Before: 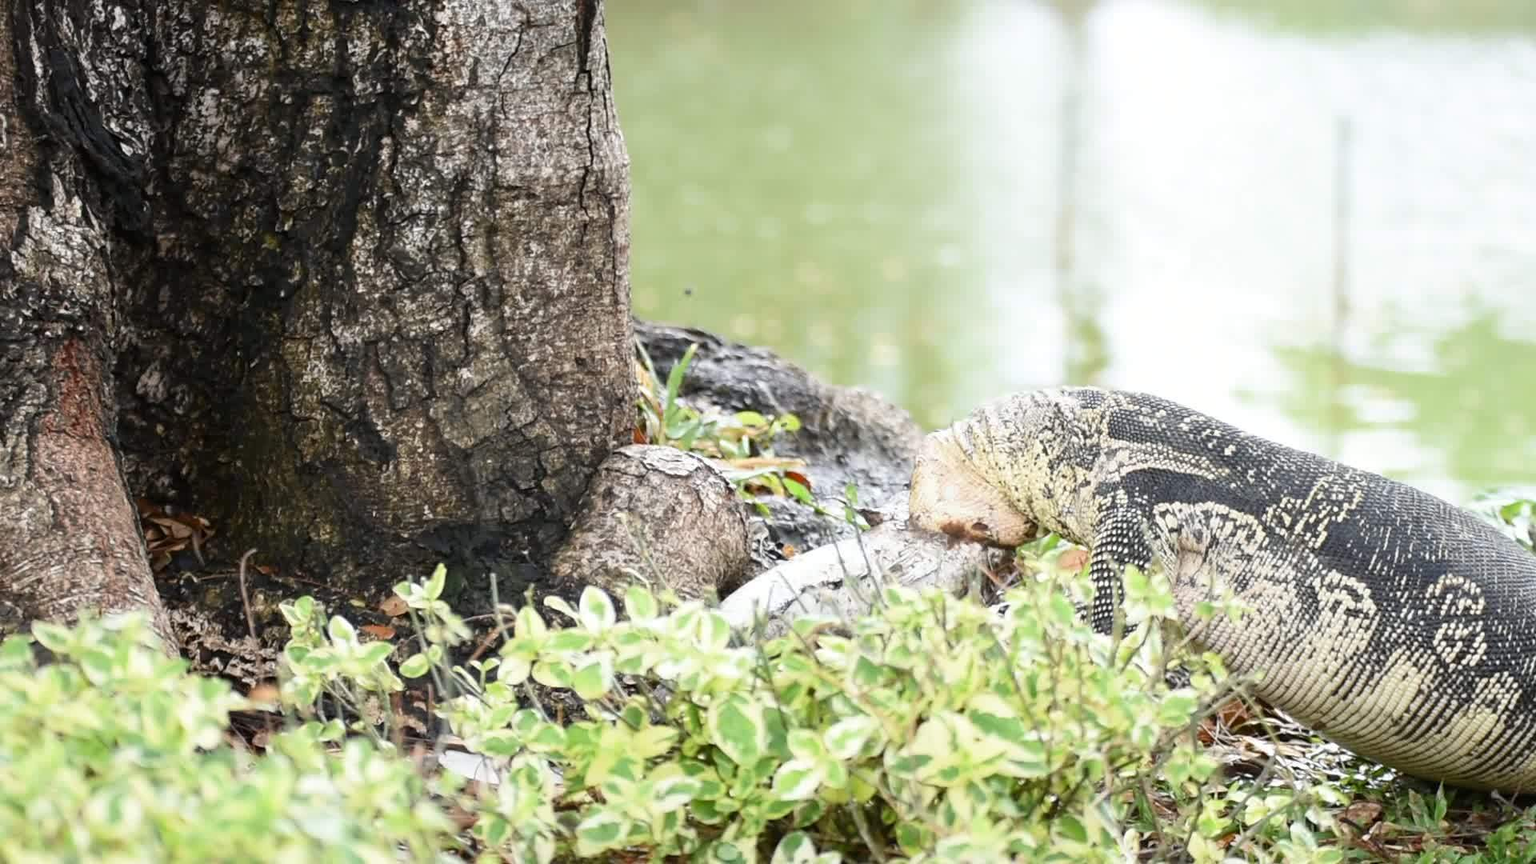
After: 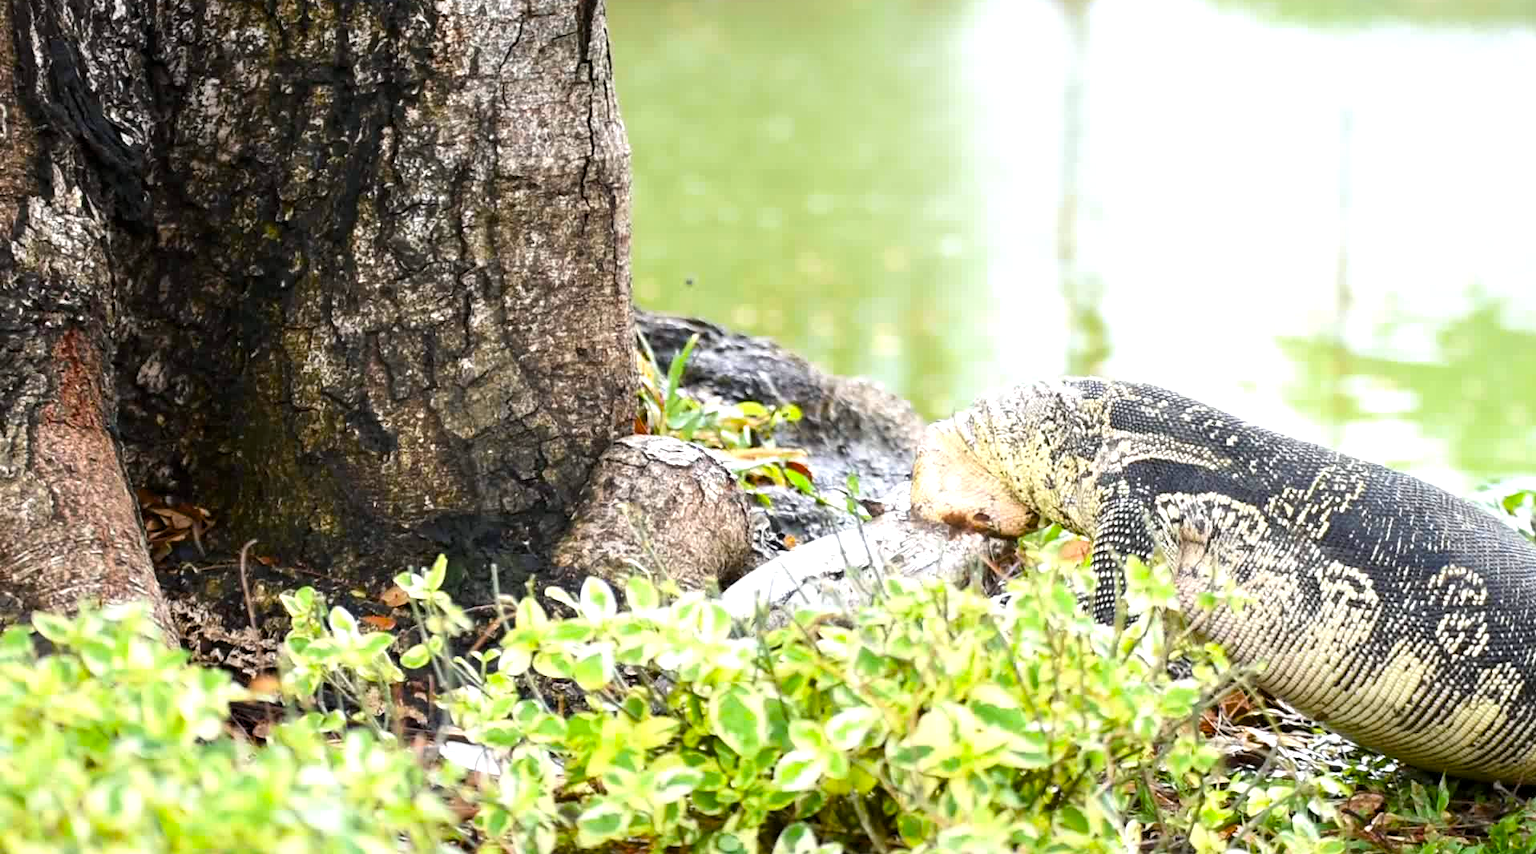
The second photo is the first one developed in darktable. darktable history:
crop: top 1.207%, right 0.105%
color balance rgb: shadows lift › hue 86.64°, perceptual saturation grading › global saturation 30.98%, perceptual brilliance grading › highlights 7.723%, perceptual brilliance grading › mid-tones 3.22%, perceptual brilliance grading › shadows 2.145%, global vibrance 25.11%
contrast equalizer: octaves 7, y [[0.6 ×6], [0.55 ×6], [0 ×6], [0 ×6], [0 ×6]], mix 0.167
